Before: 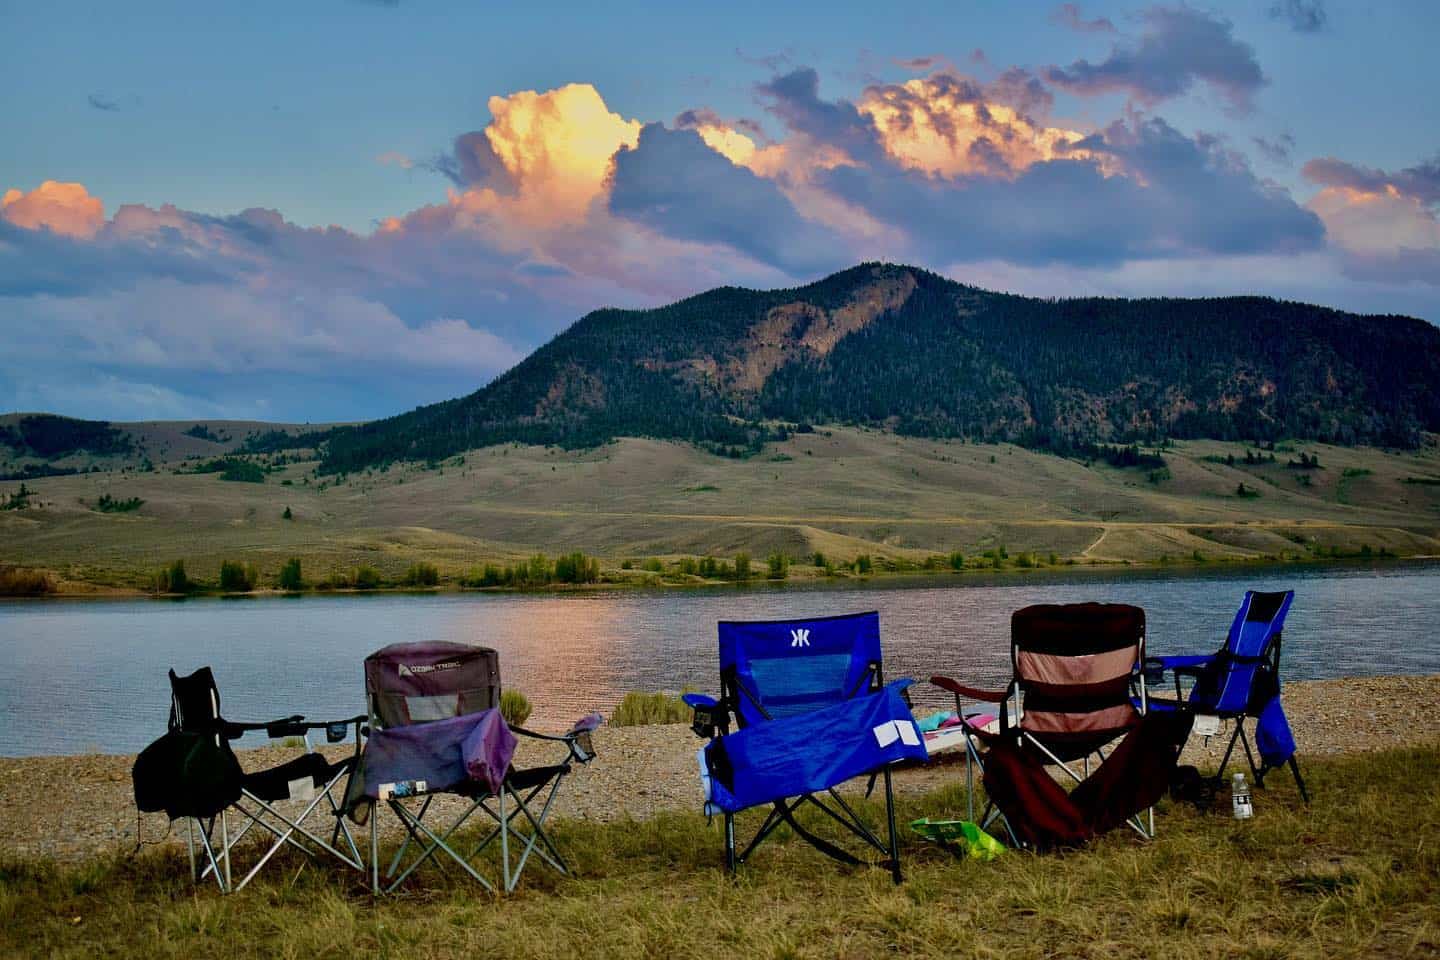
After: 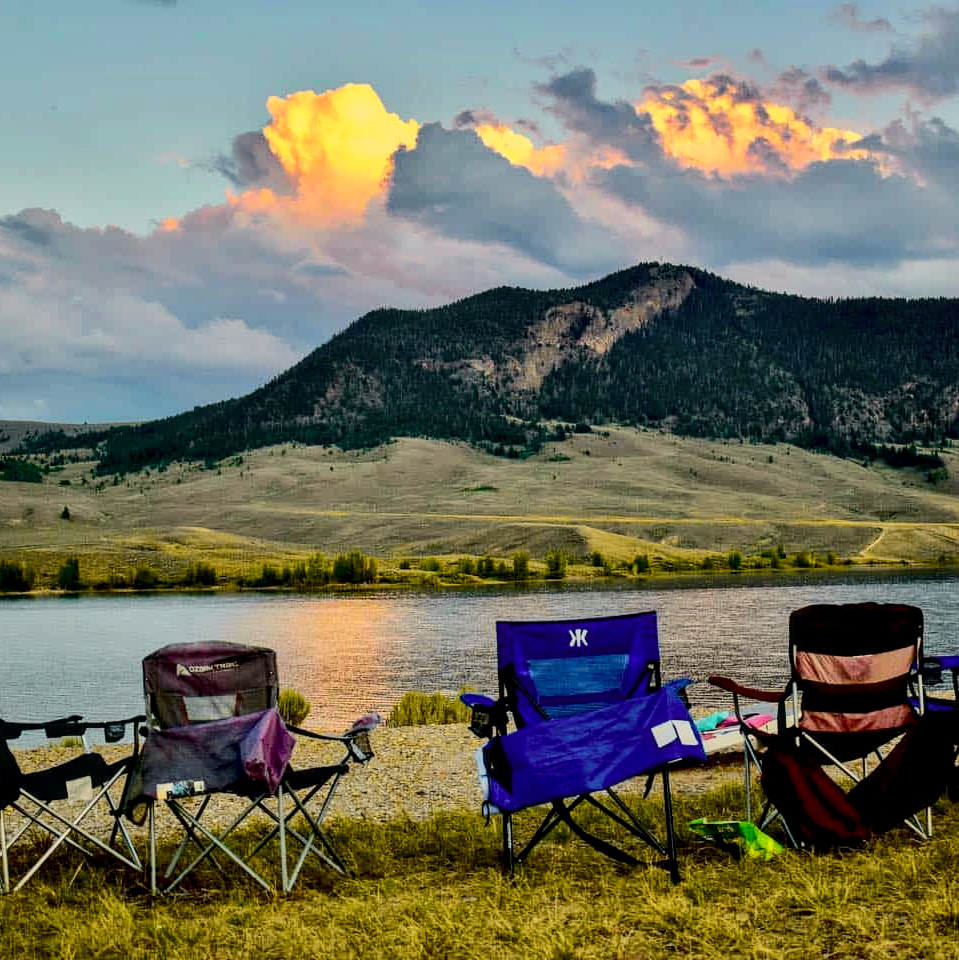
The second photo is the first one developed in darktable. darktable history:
tone curve: curves: ch0 [(0, 0) (0.11, 0.081) (0.256, 0.259) (0.398, 0.475) (0.498, 0.611) (0.65, 0.757) (0.835, 0.883) (1, 0.961)]; ch1 [(0, 0) (0.346, 0.307) (0.408, 0.369) (0.453, 0.457) (0.482, 0.479) (0.502, 0.498) (0.521, 0.51) (0.553, 0.554) (0.618, 0.65) (0.693, 0.727) (1, 1)]; ch2 [(0, 0) (0.358, 0.362) (0.434, 0.46) (0.485, 0.494) (0.5, 0.494) (0.511, 0.508) (0.537, 0.55) (0.579, 0.599) (0.621, 0.693) (1, 1)], color space Lab, independent channels, preserve colors none
crop: left 15.419%, right 17.914%
white balance: red 1.029, blue 0.92
local contrast: detail 130%
tone equalizer: on, module defaults
